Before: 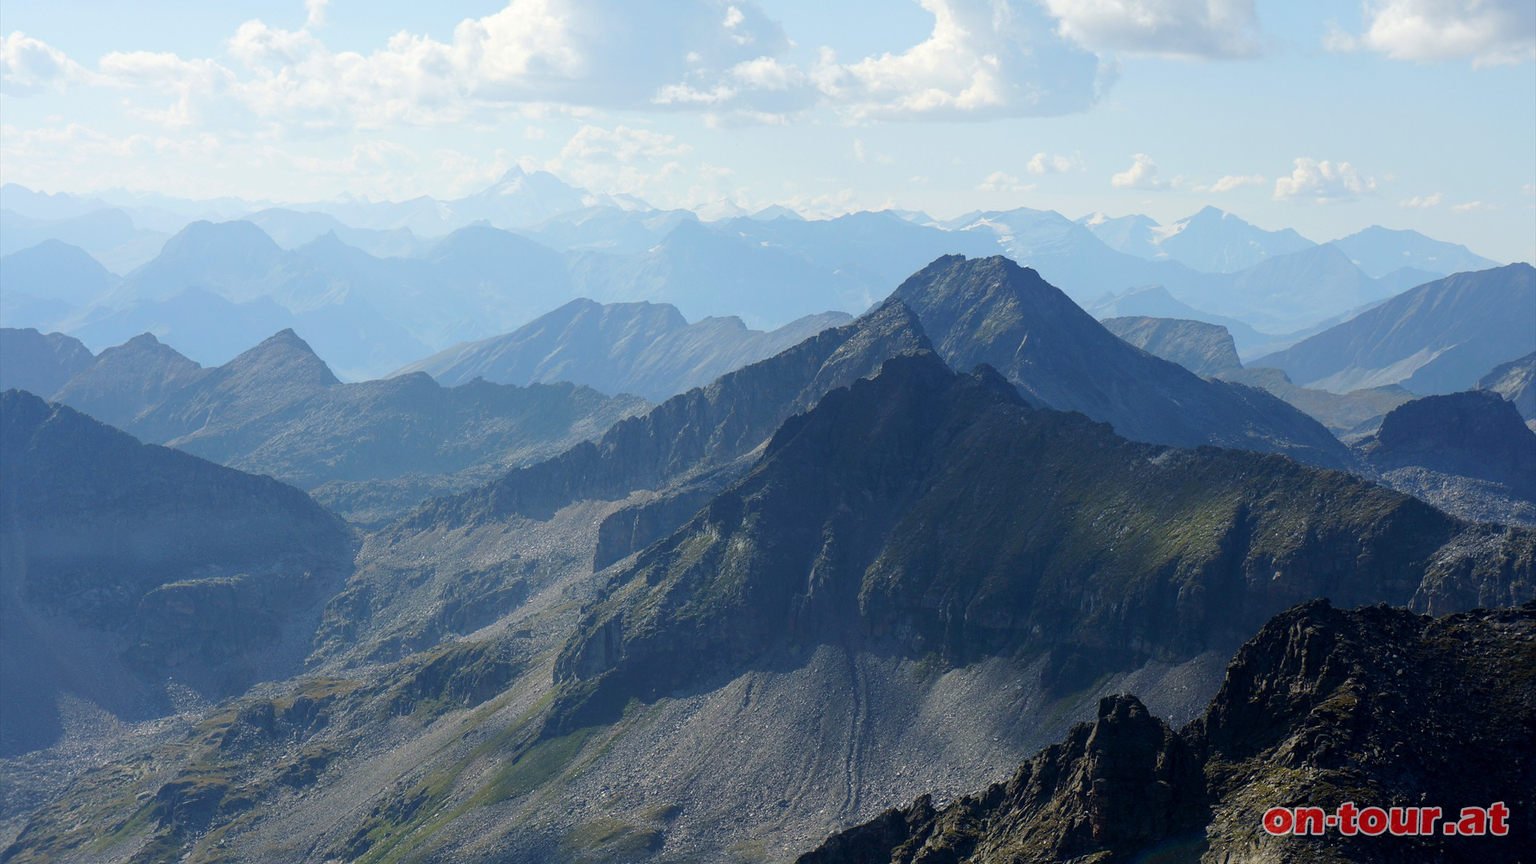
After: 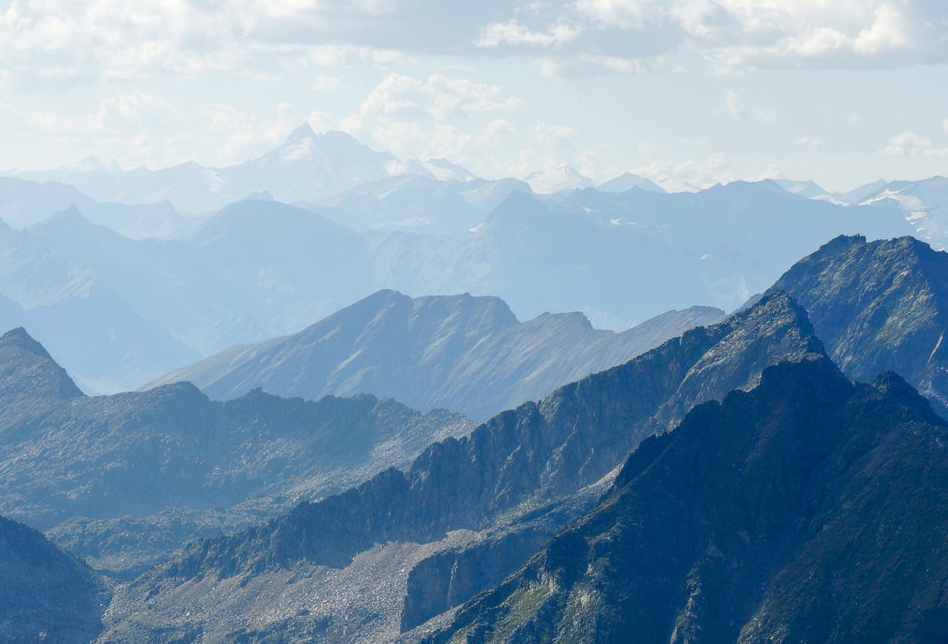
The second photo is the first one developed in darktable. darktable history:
color balance rgb: highlights gain › luminance 17.982%, global offset › luminance -0.468%, perceptual saturation grading › global saturation 20%, perceptual saturation grading › highlights -50.064%, perceptual saturation grading › shadows 30.551%, contrast -10.402%
crop: left 17.782%, top 7.731%, right 32.801%, bottom 32.626%
local contrast: detail 130%
